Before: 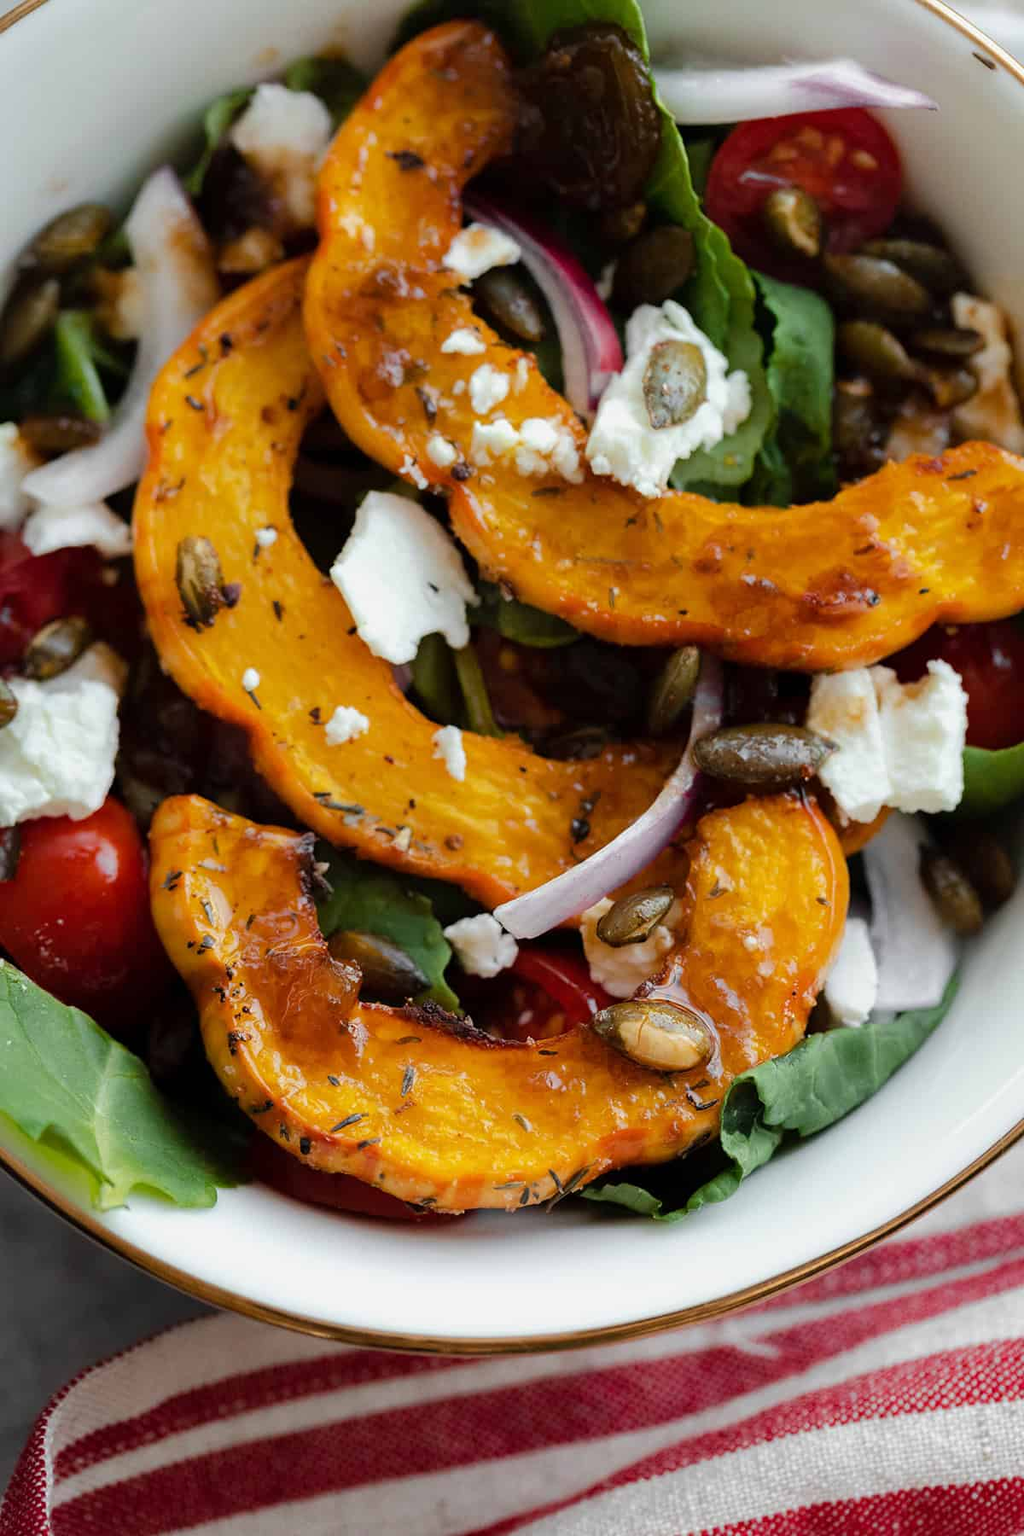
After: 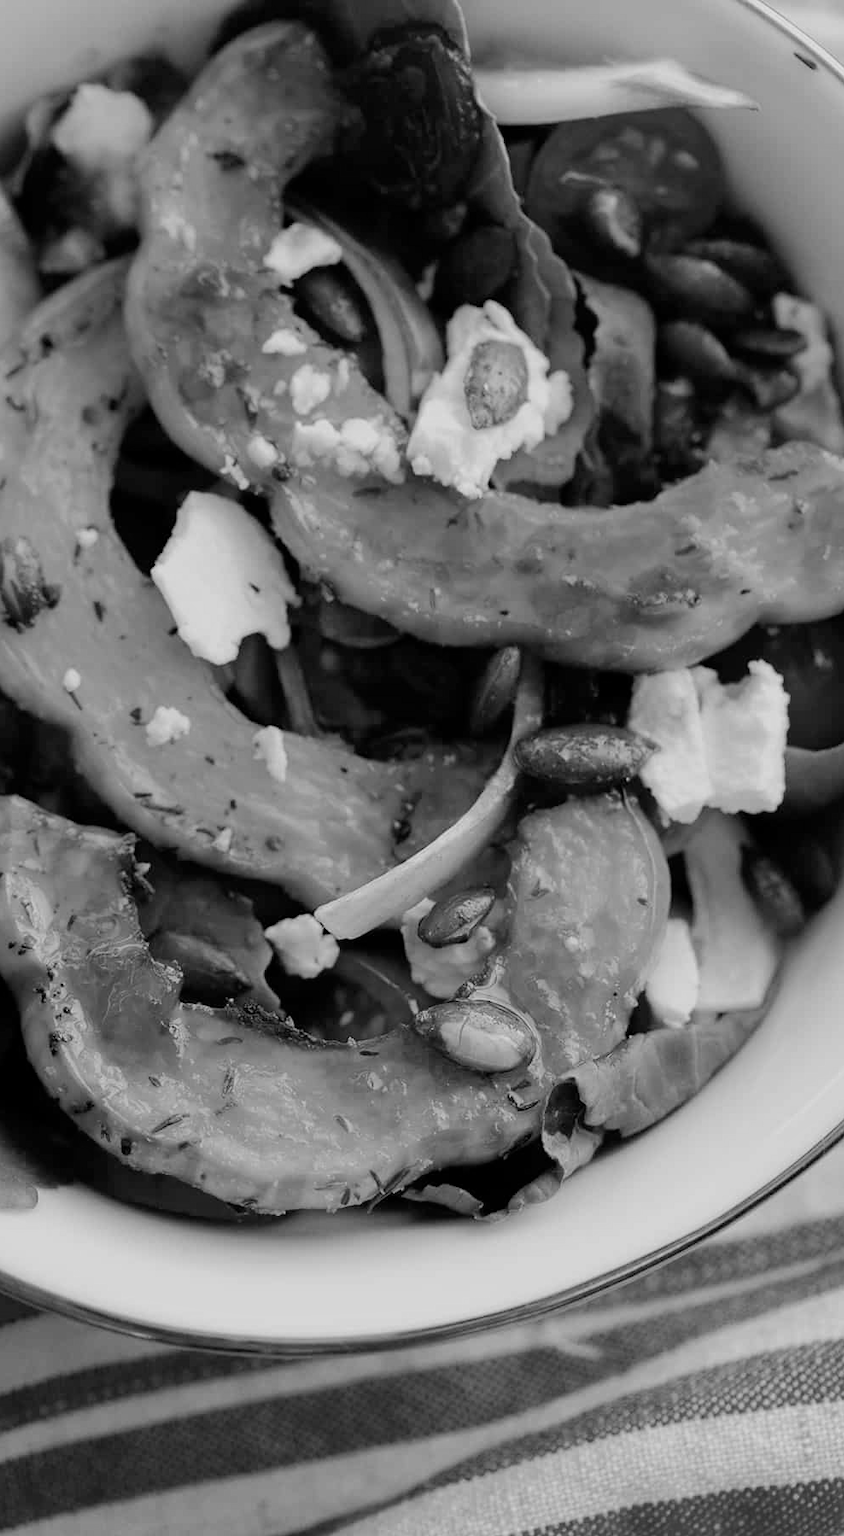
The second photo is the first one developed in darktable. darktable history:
filmic rgb: black relative exposure -15 EV, white relative exposure 3 EV, threshold 6 EV, target black luminance 0%, hardness 9.27, latitude 99%, contrast 0.912, shadows ↔ highlights balance 0.505%, add noise in highlights 0, color science v3 (2019), use custom middle-gray values true, iterations of high-quality reconstruction 0, contrast in highlights soft, enable highlight reconstruction true
crop: left 17.582%, bottom 0.031%
monochrome: a 16.06, b 15.48, size 1
tone equalizer: on, module defaults
